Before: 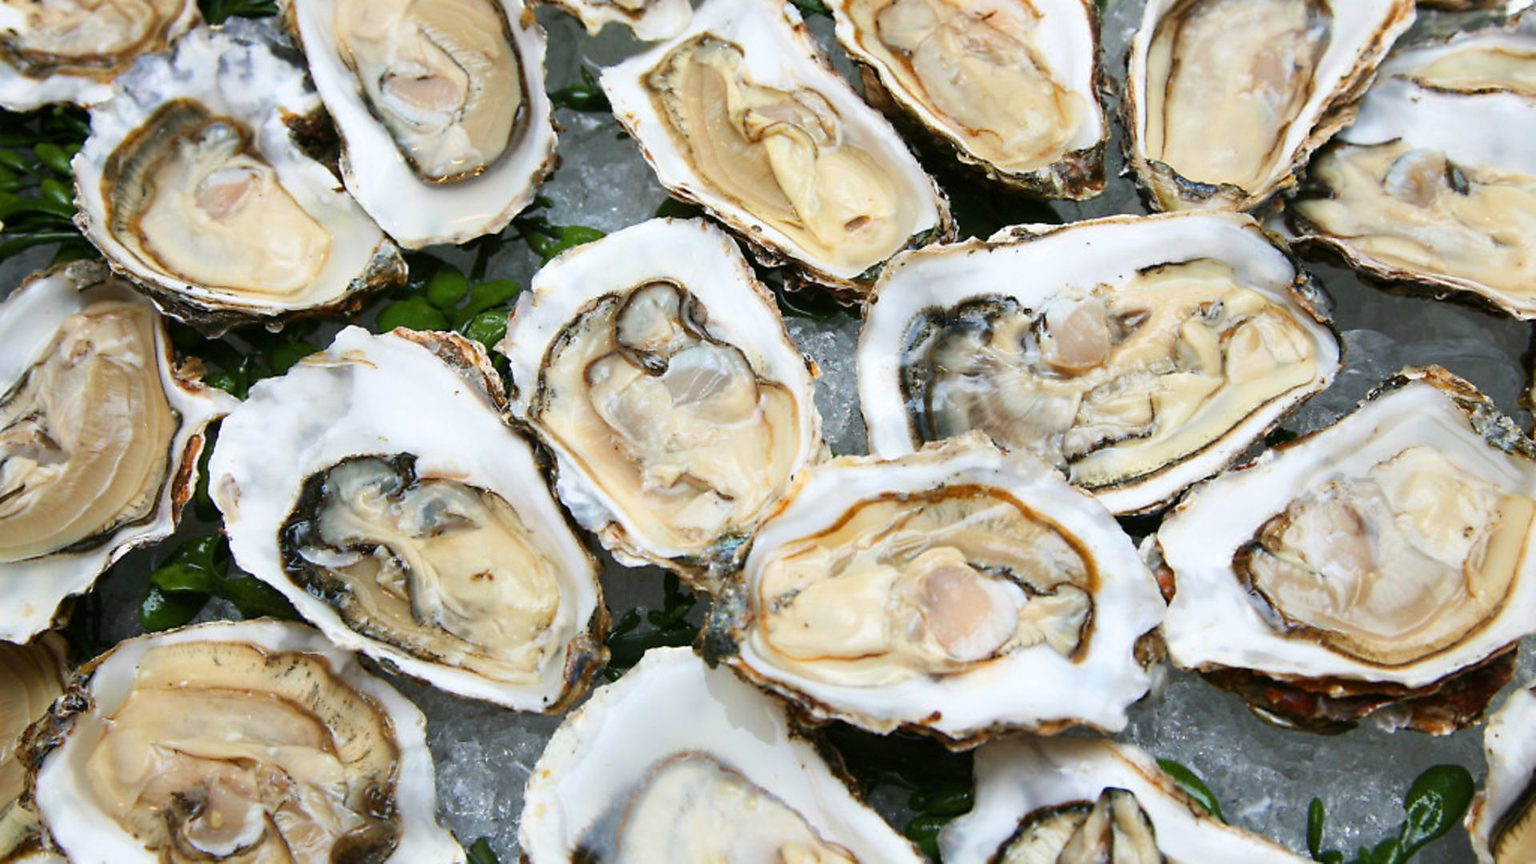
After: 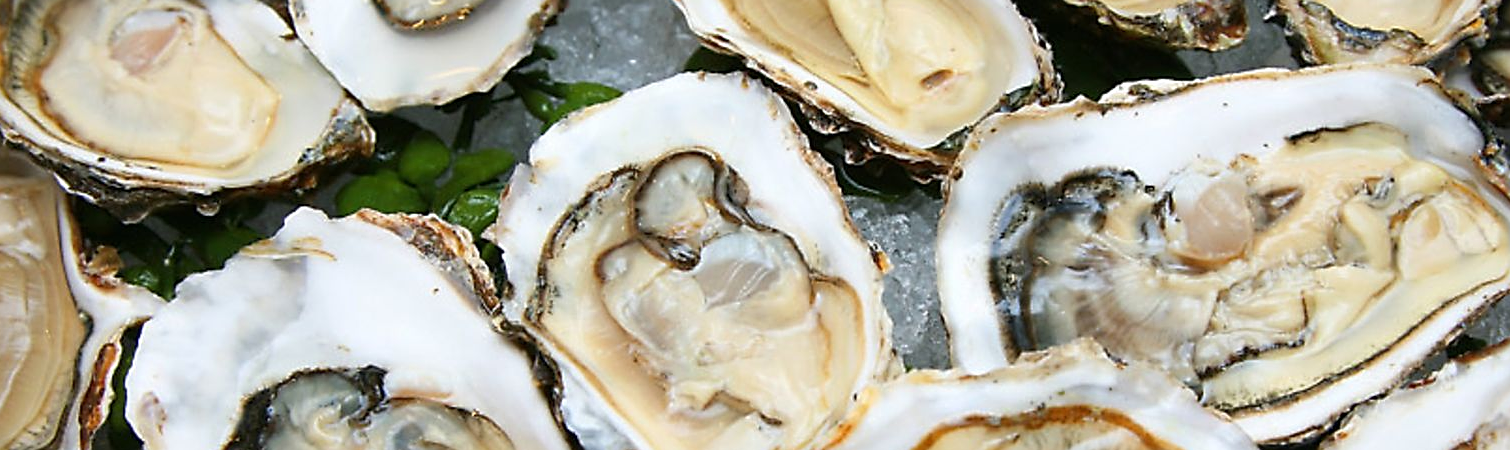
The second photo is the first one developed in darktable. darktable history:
crop: left 7.064%, top 18.592%, right 14.29%, bottom 39.701%
sharpen: on, module defaults
